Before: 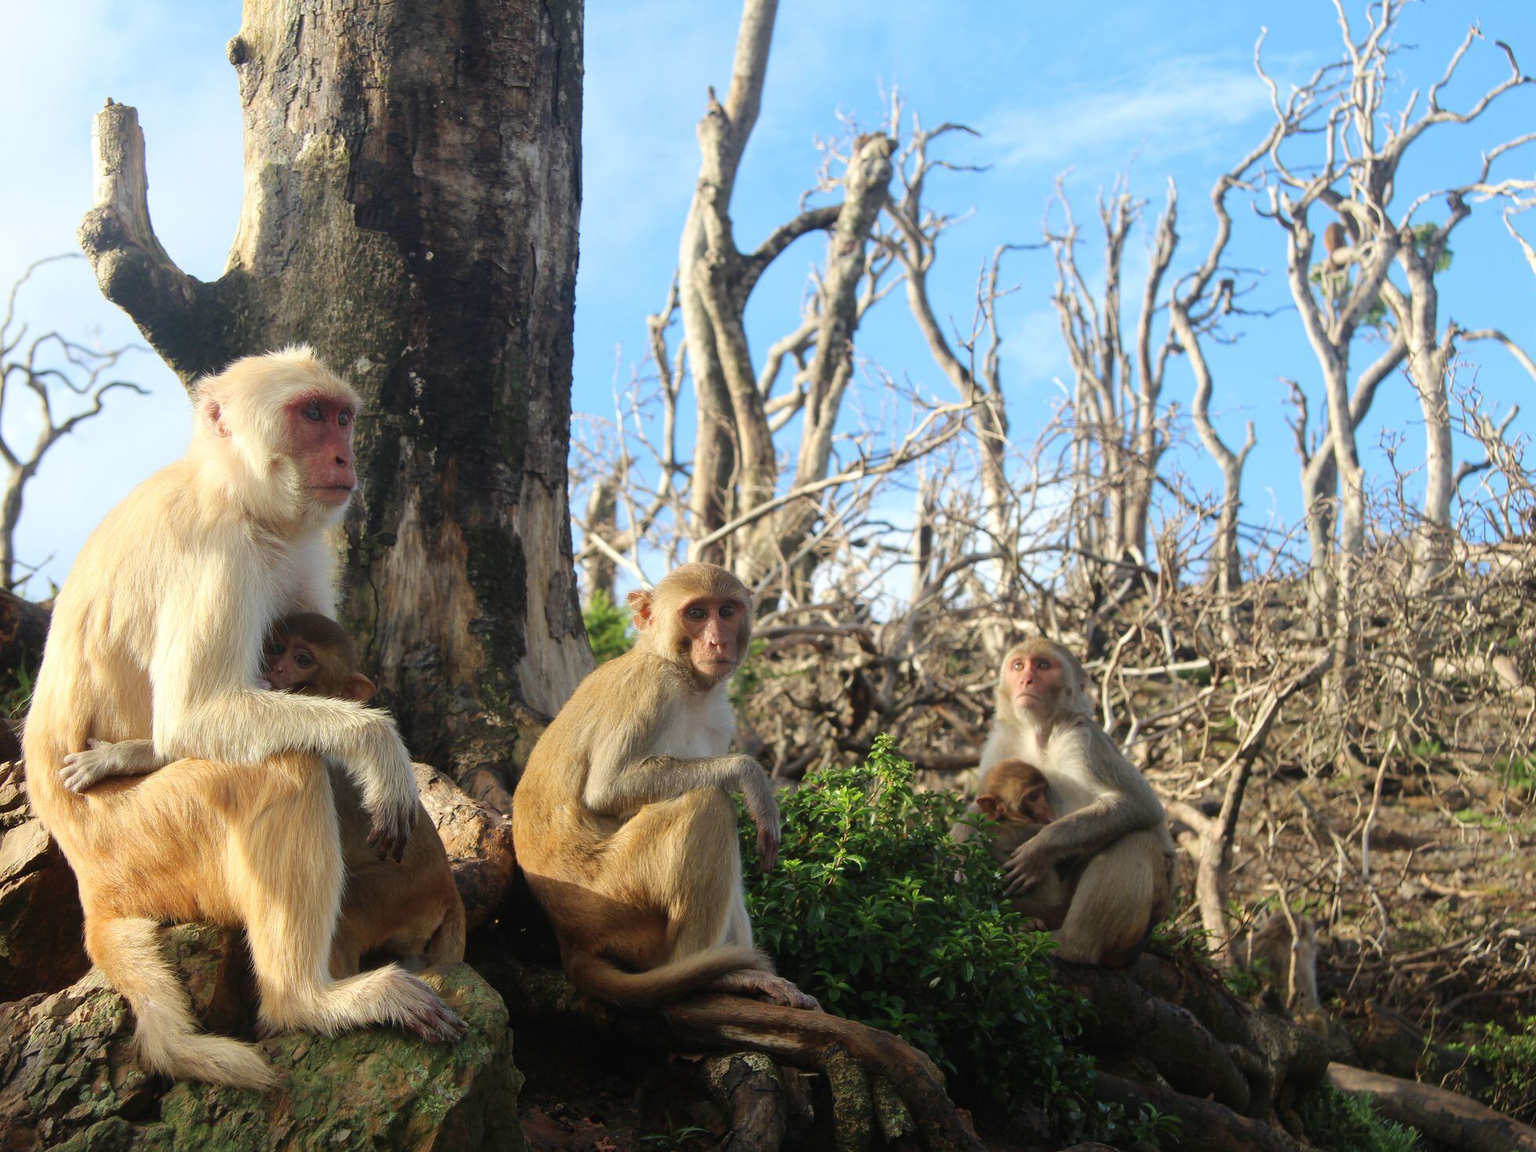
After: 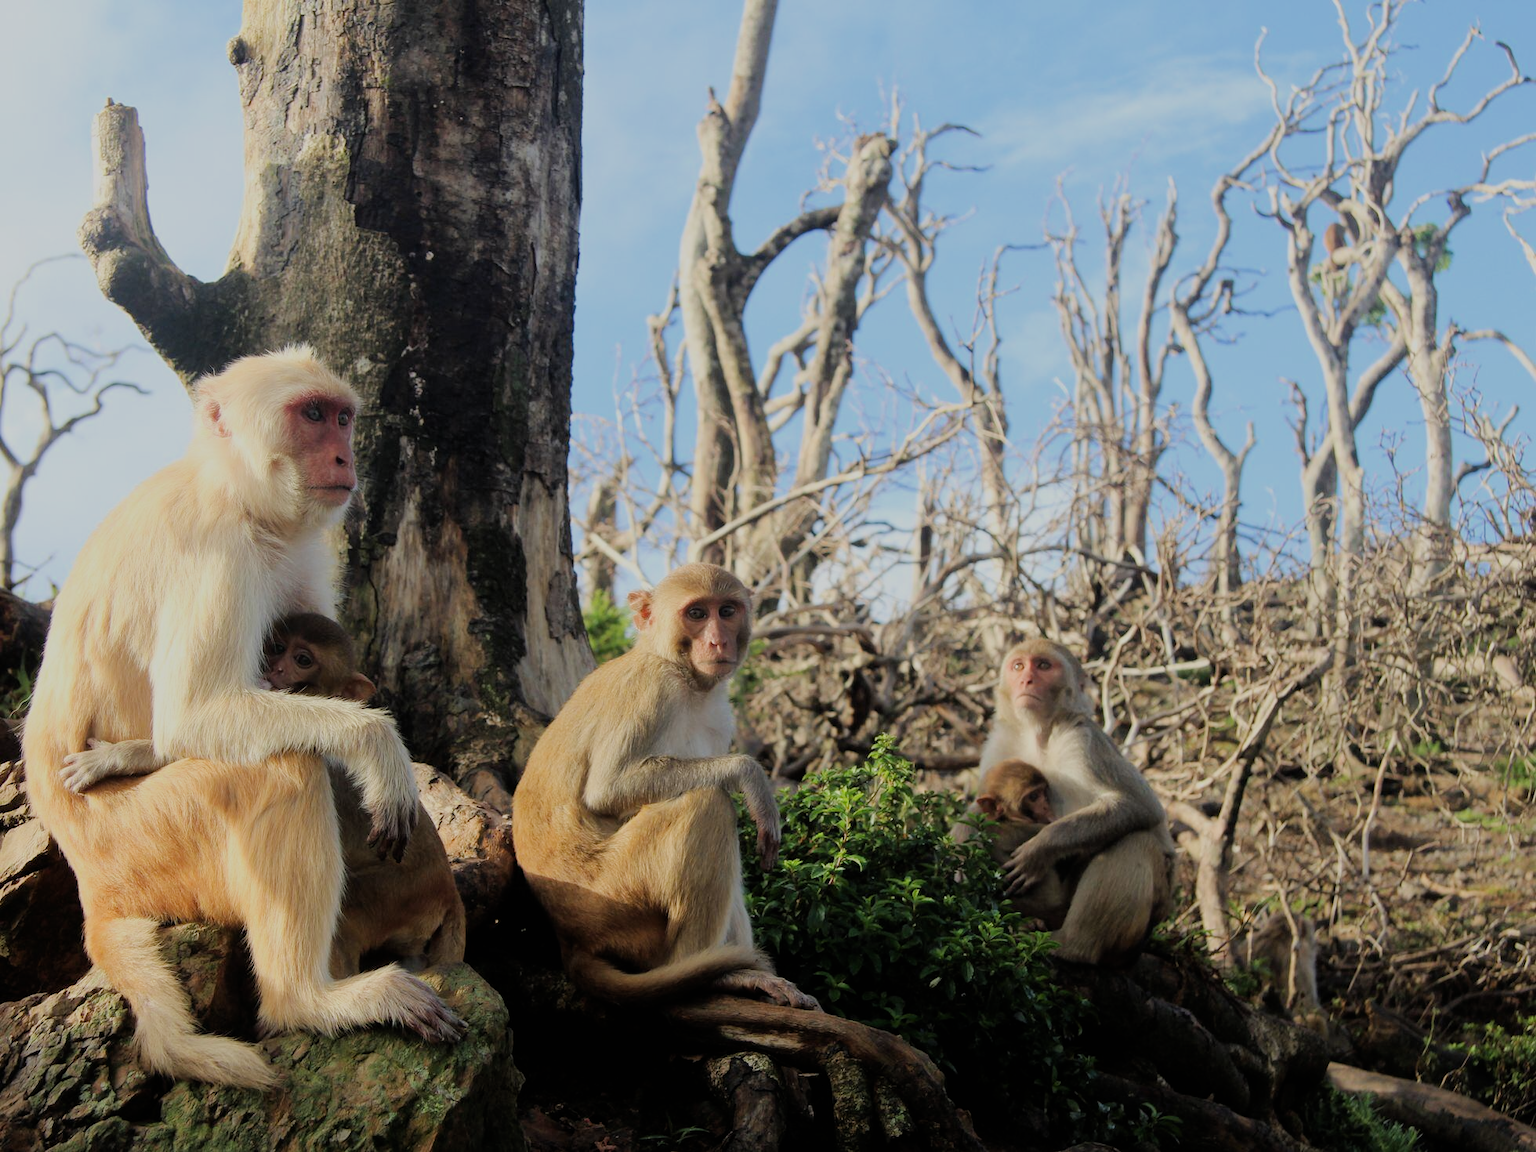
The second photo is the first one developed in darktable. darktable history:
tone equalizer: on, module defaults
filmic rgb: black relative exposure -6.98 EV, white relative exposure 5.63 EV, hardness 2.86
